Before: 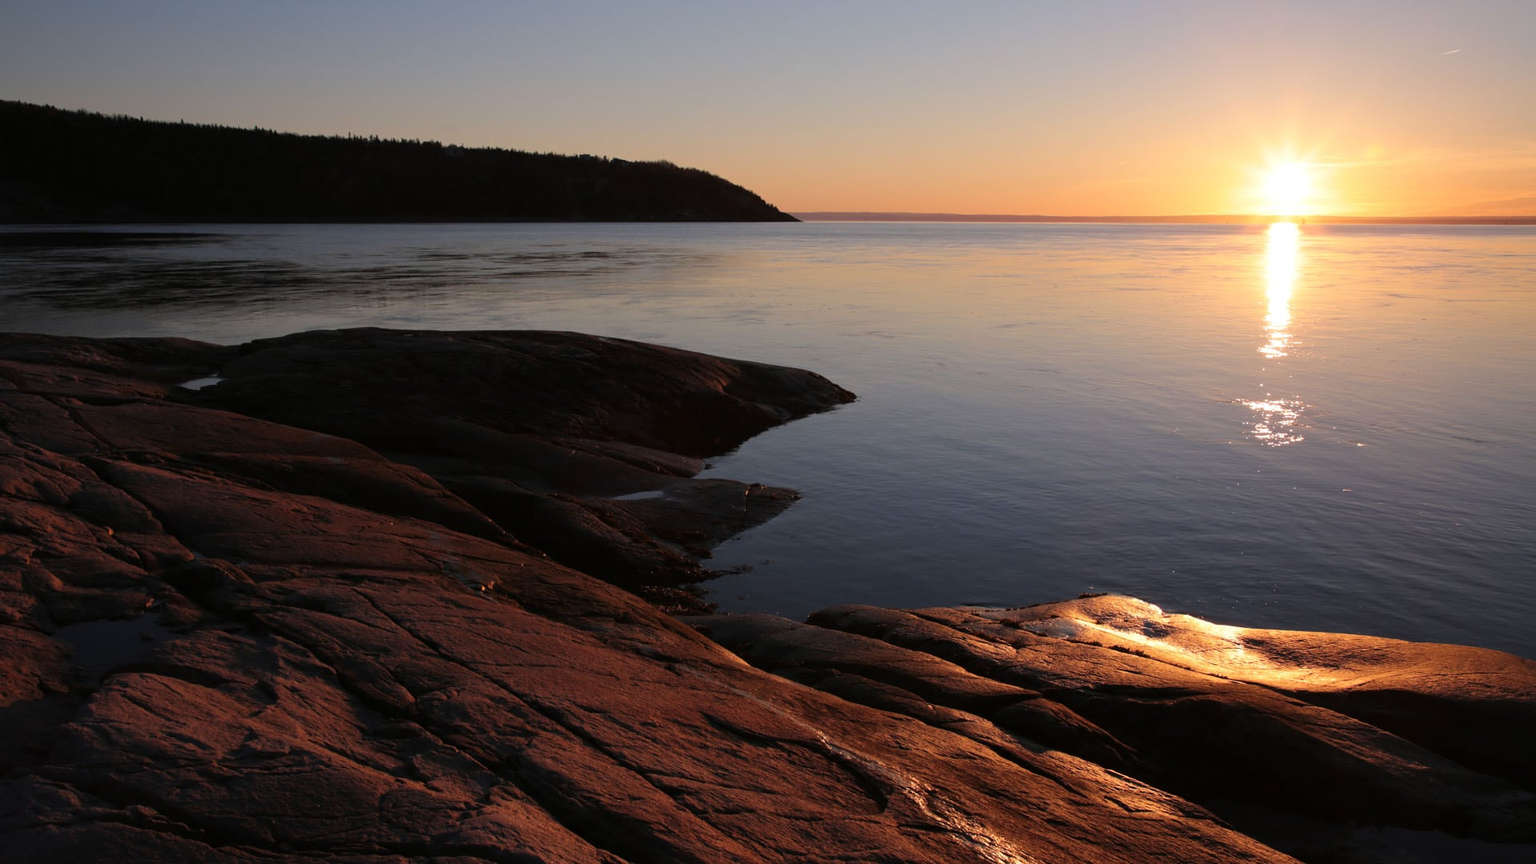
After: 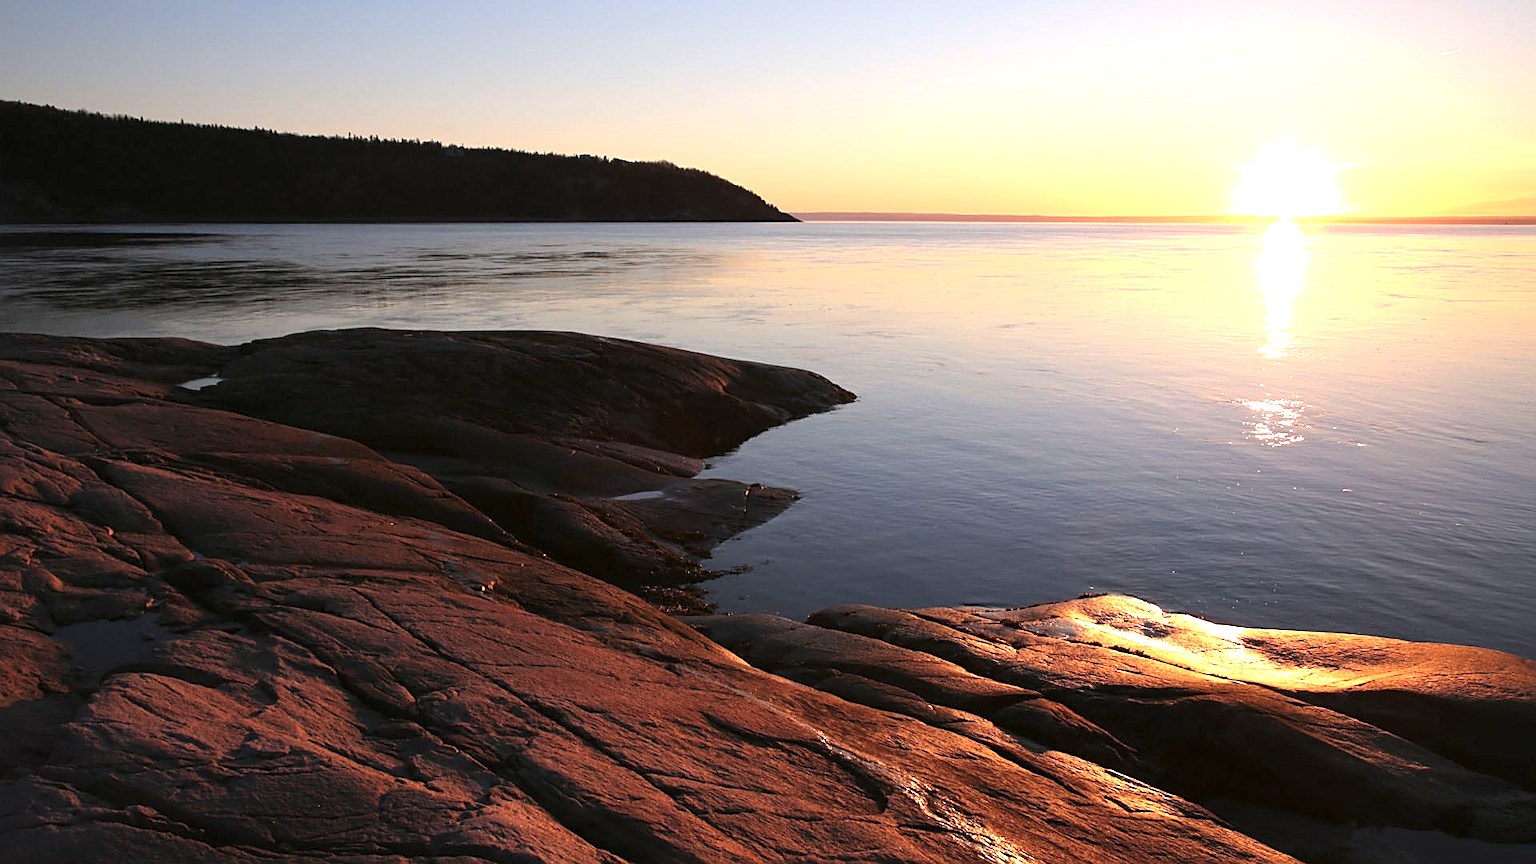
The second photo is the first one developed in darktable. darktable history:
sharpen: on, module defaults
exposure: black level correction 0, exposure 1.173 EV, compensate exposure bias true, compensate highlight preservation false
